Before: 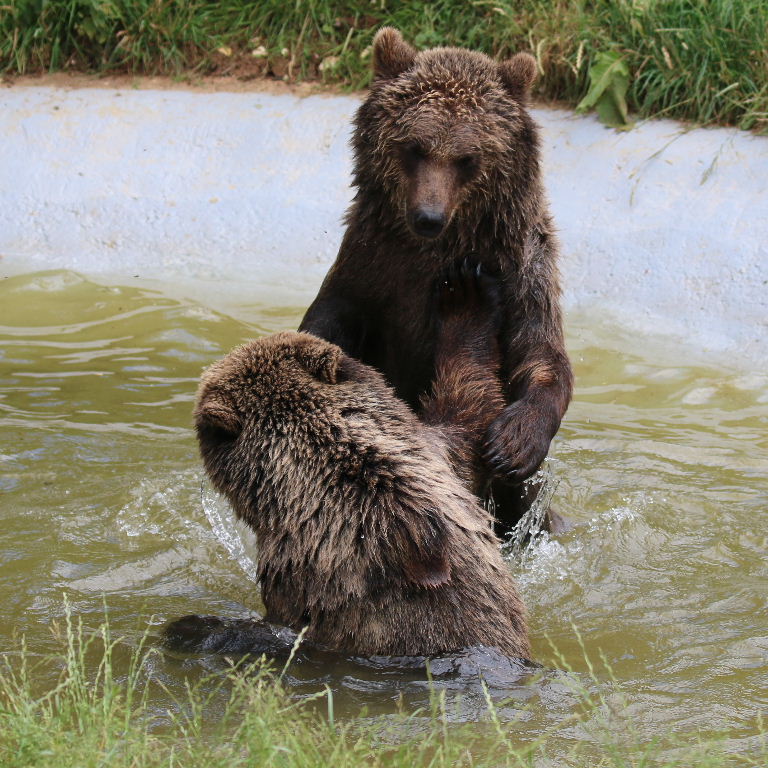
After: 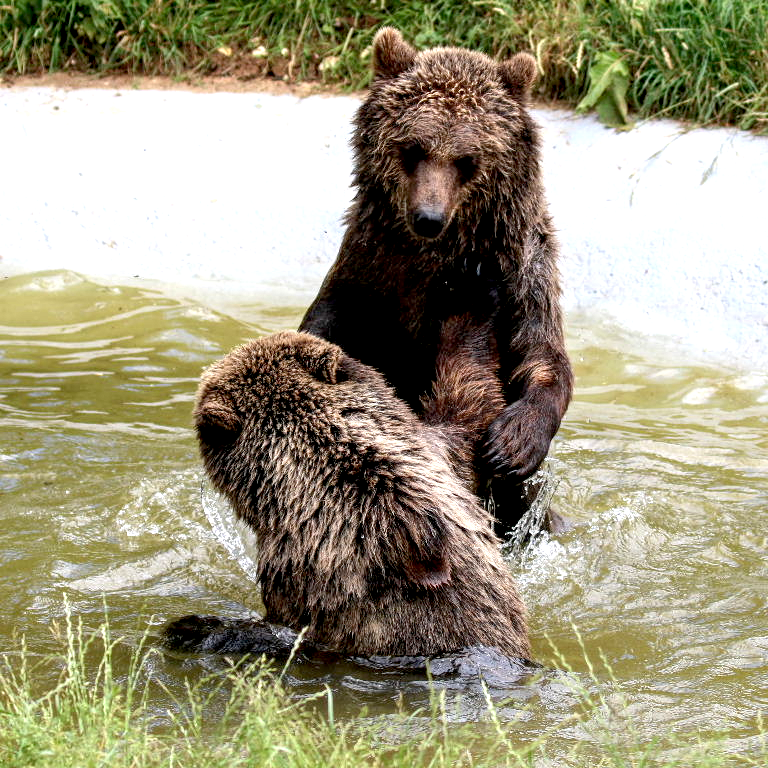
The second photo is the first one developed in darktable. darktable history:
local contrast: highlights 59%, detail 145%
exposure: black level correction 0.012, exposure 0.7 EV, compensate exposure bias true, compensate highlight preservation false
